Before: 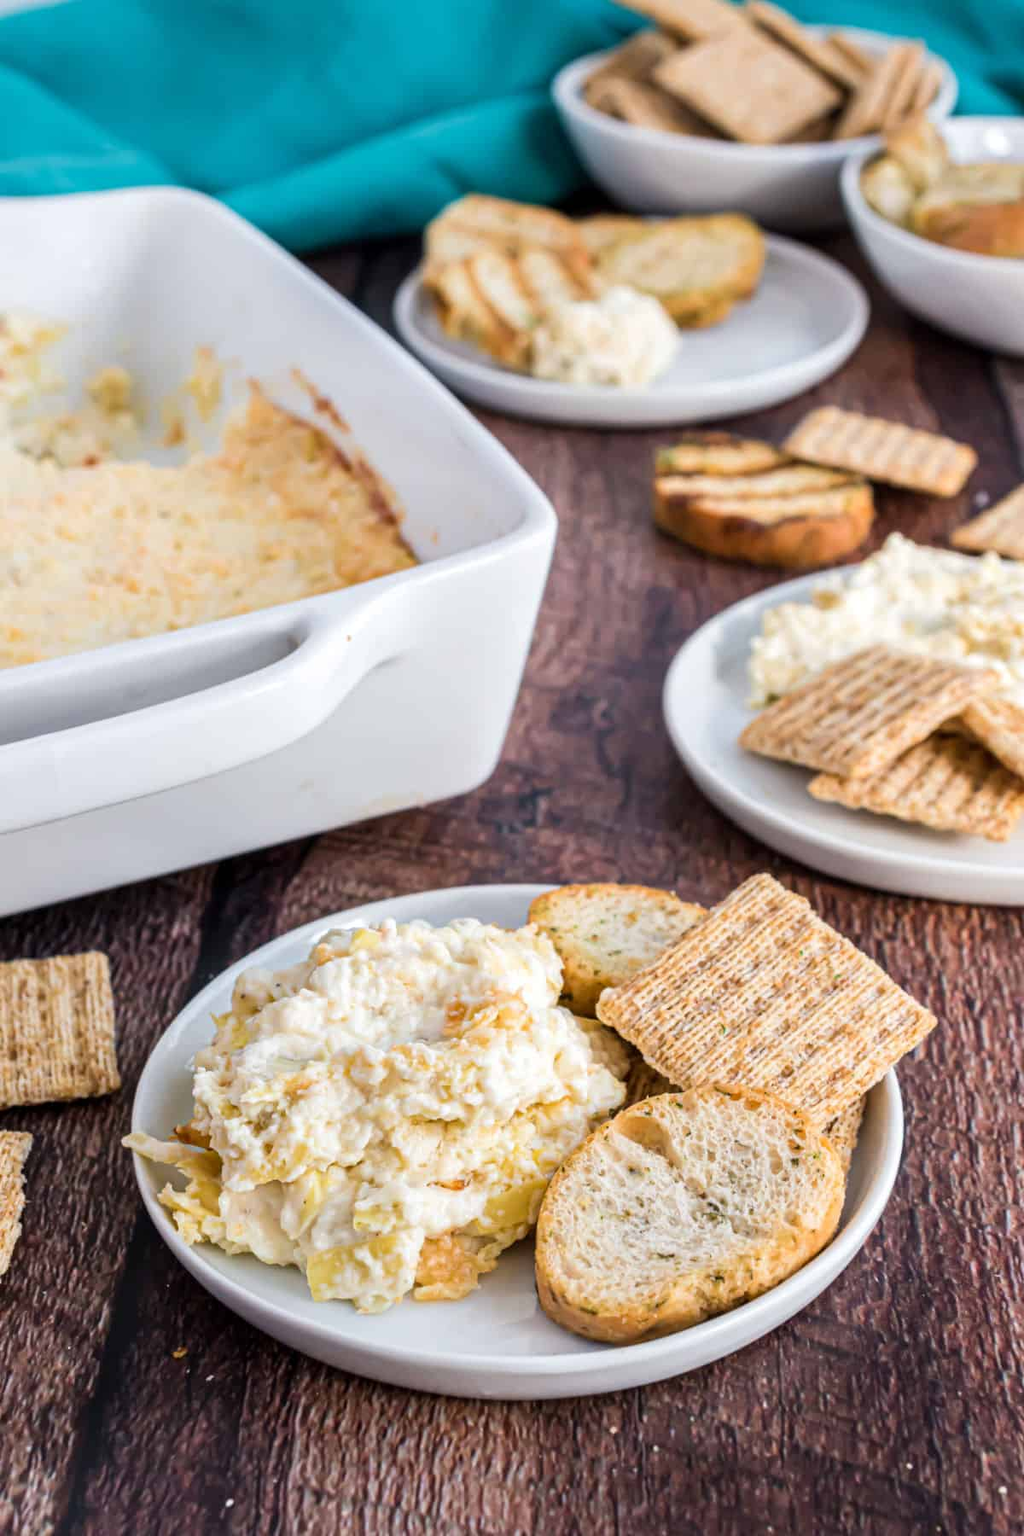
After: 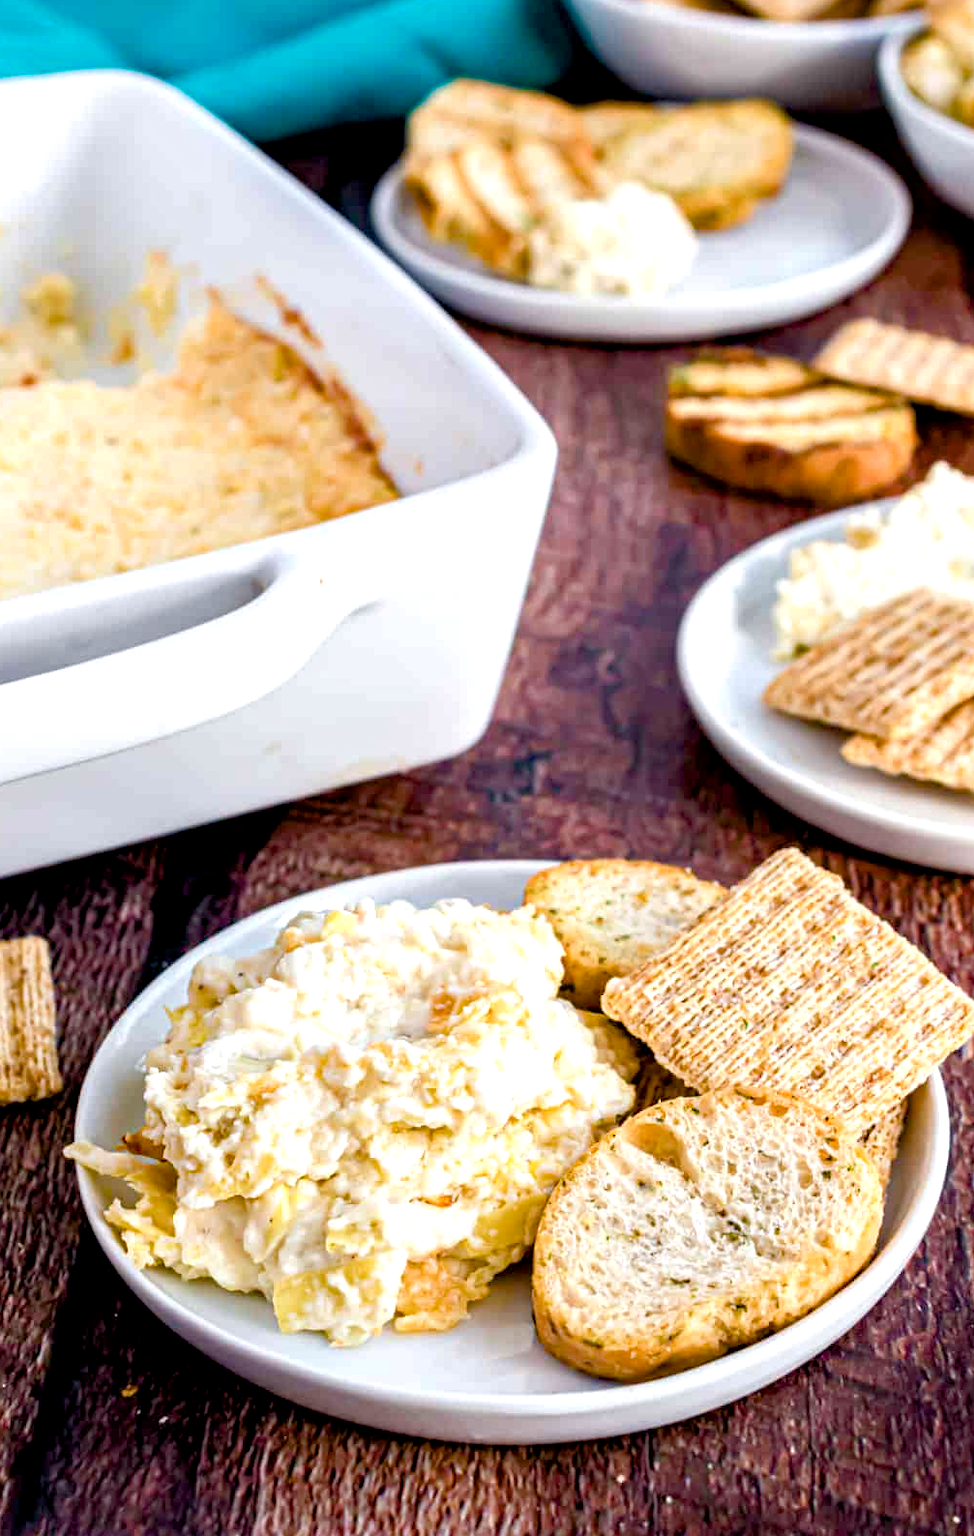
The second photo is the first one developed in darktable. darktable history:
haze removal: compatibility mode true, adaptive false
crop: left 6.446%, top 8.188%, right 9.538%, bottom 3.548%
exposure: black level correction 0.009, exposure 0.014 EV, compensate highlight preservation false
color balance rgb: perceptual saturation grading › global saturation 25%, perceptual saturation grading › highlights -50%, perceptual saturation grading › shadows 30%, perceptual brilliance grading › global brilliance 12%, global vibrance 20%
